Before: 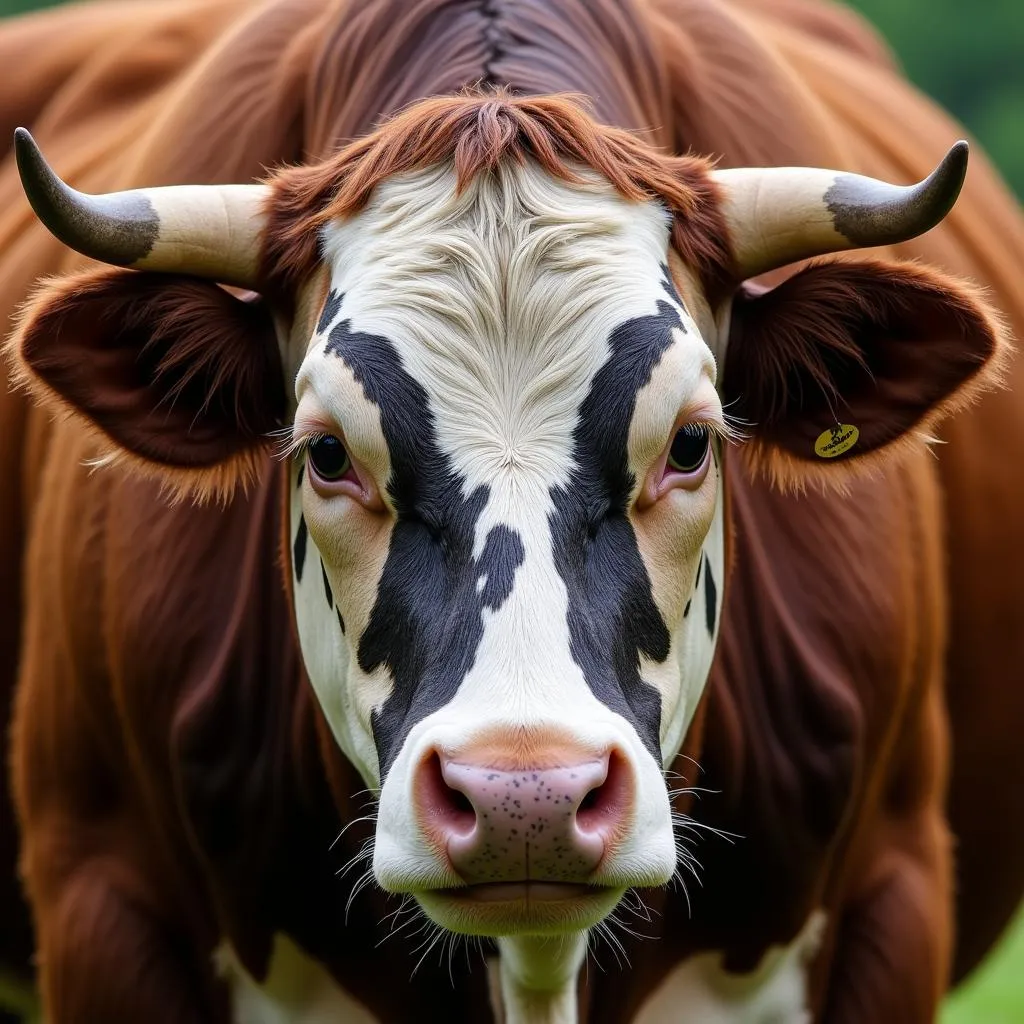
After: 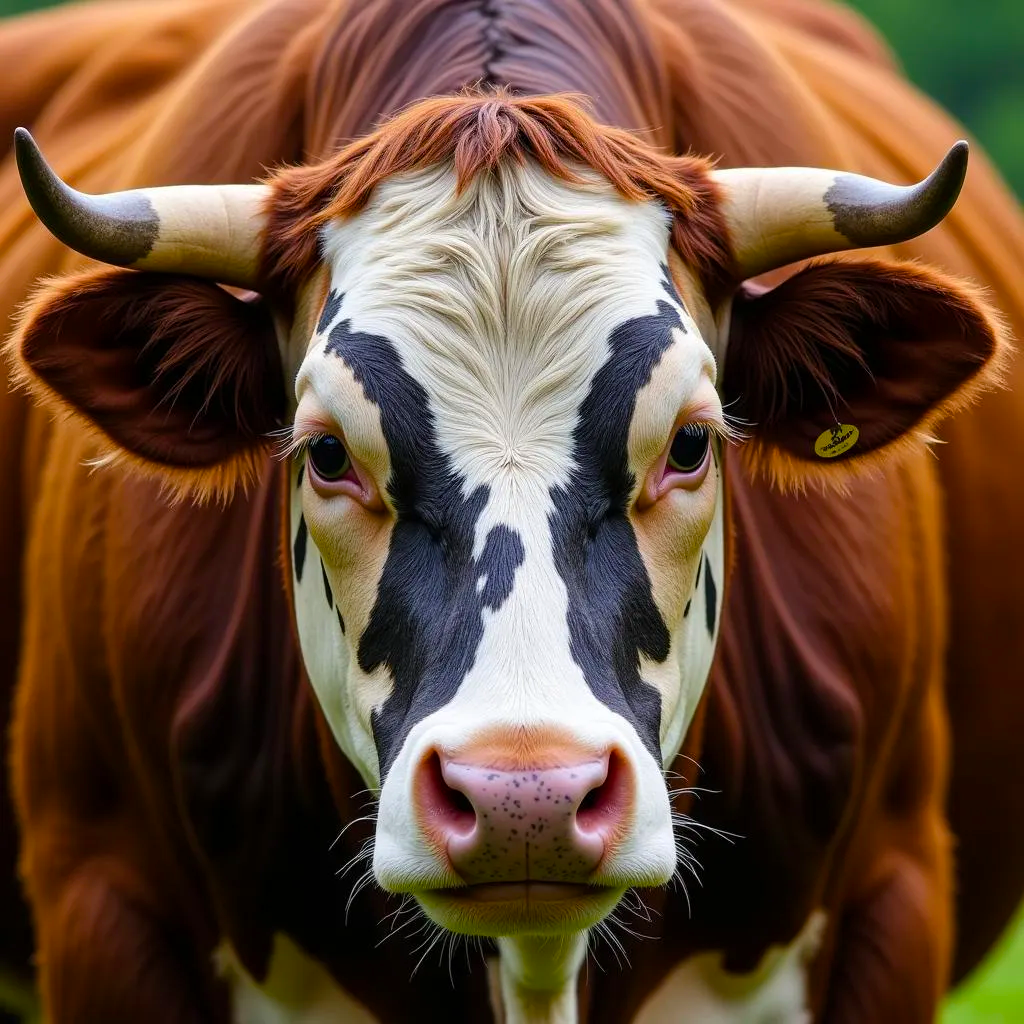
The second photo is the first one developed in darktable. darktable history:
color balance rgb: perceptual saturation grading › global saturation 25.188%, global vibrance 20%
